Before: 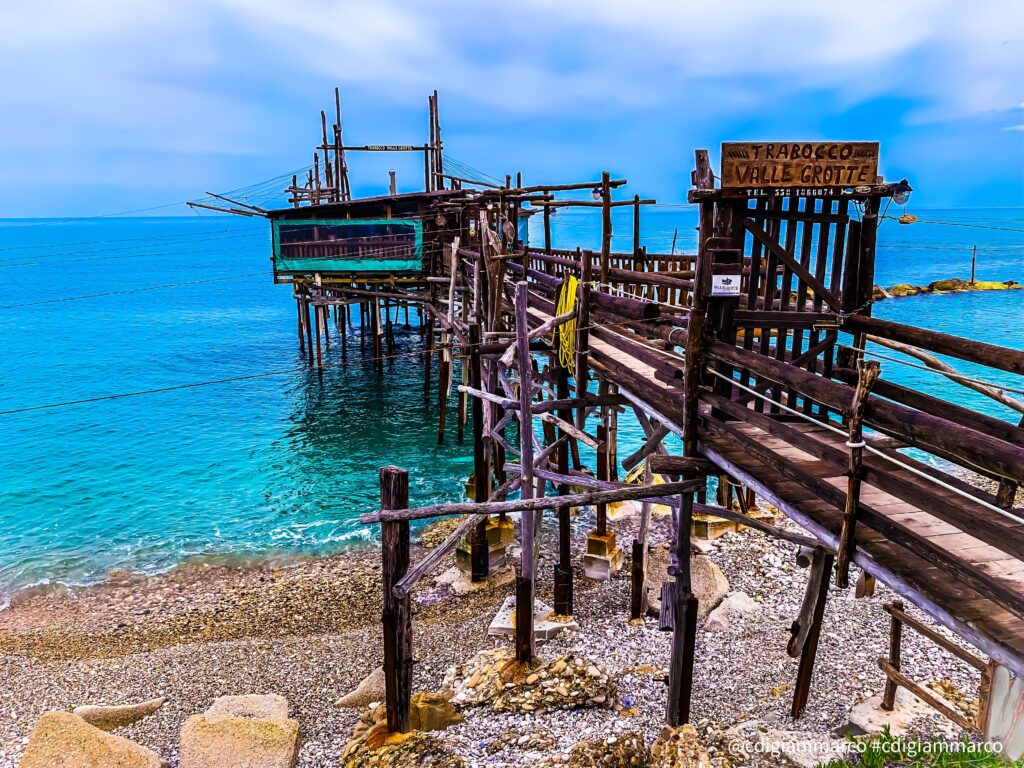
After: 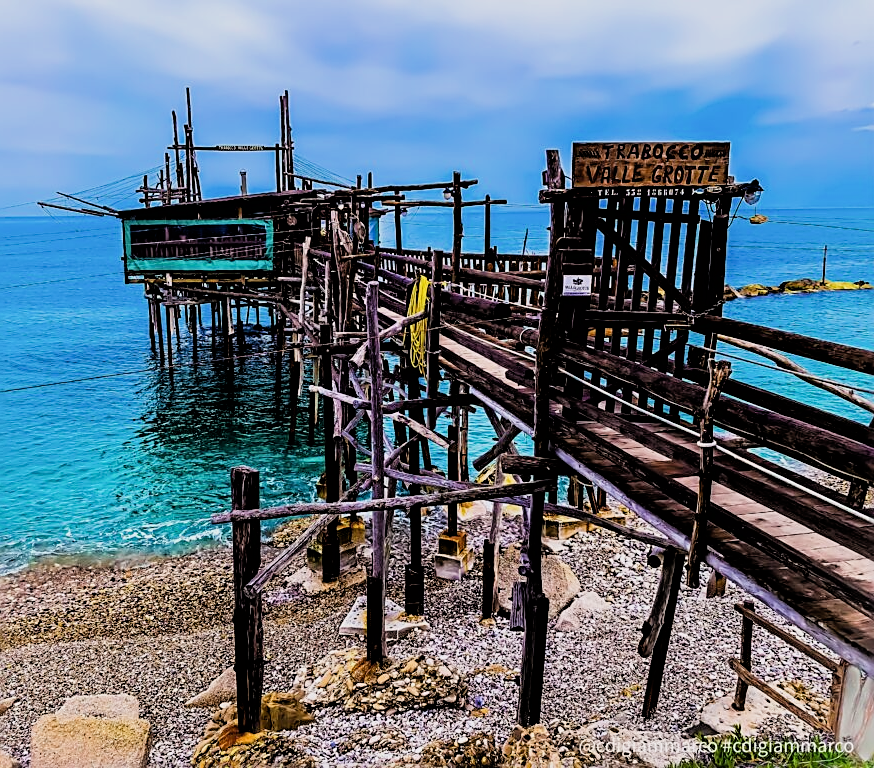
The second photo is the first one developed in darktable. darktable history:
filmic rgb: black relative exposure -3.86 EV, white relative exposure 3.48 EV, hardness 2.63, contrast 1.103
crop and rotate: left 14.584%
sharpen: on, module defaults
